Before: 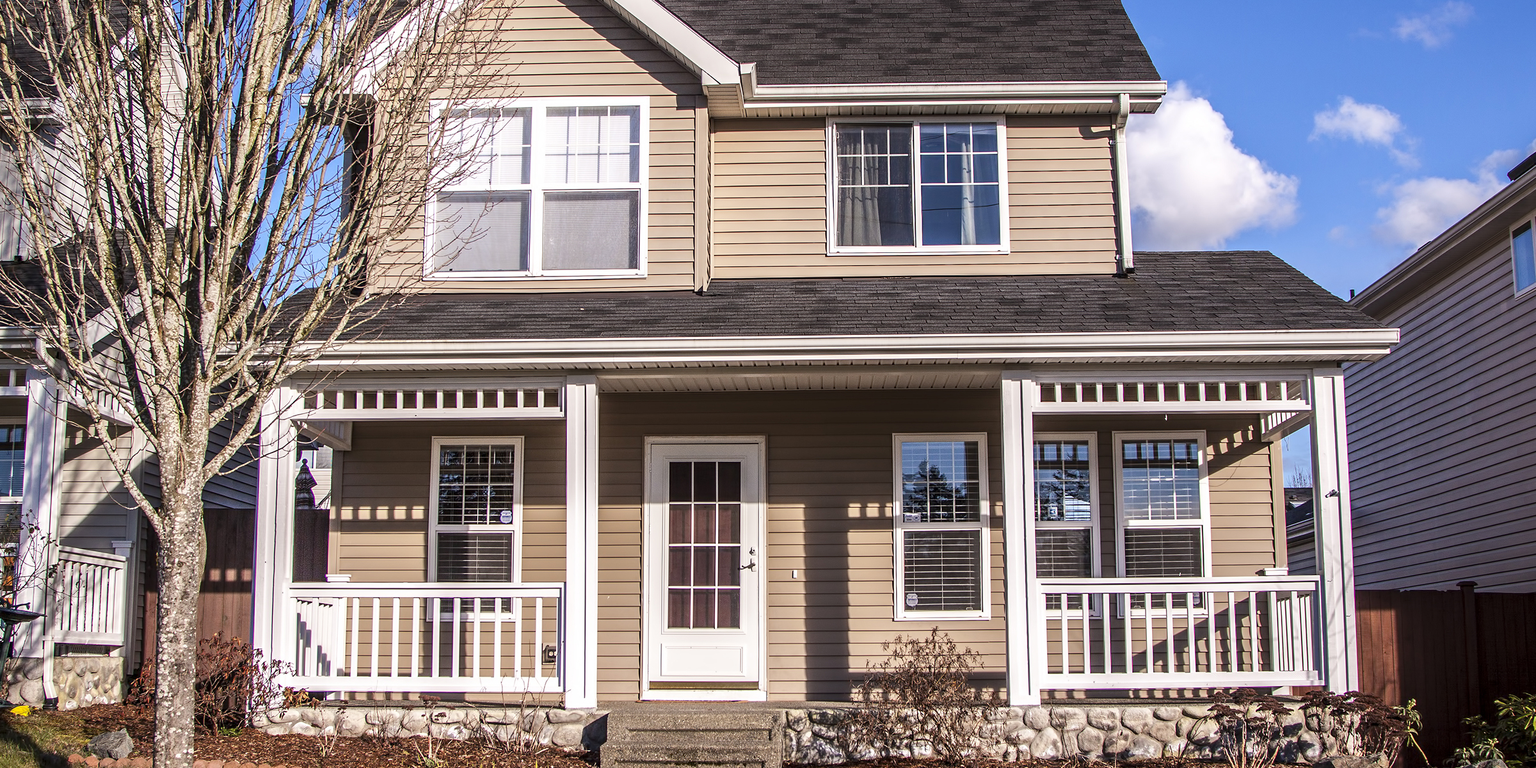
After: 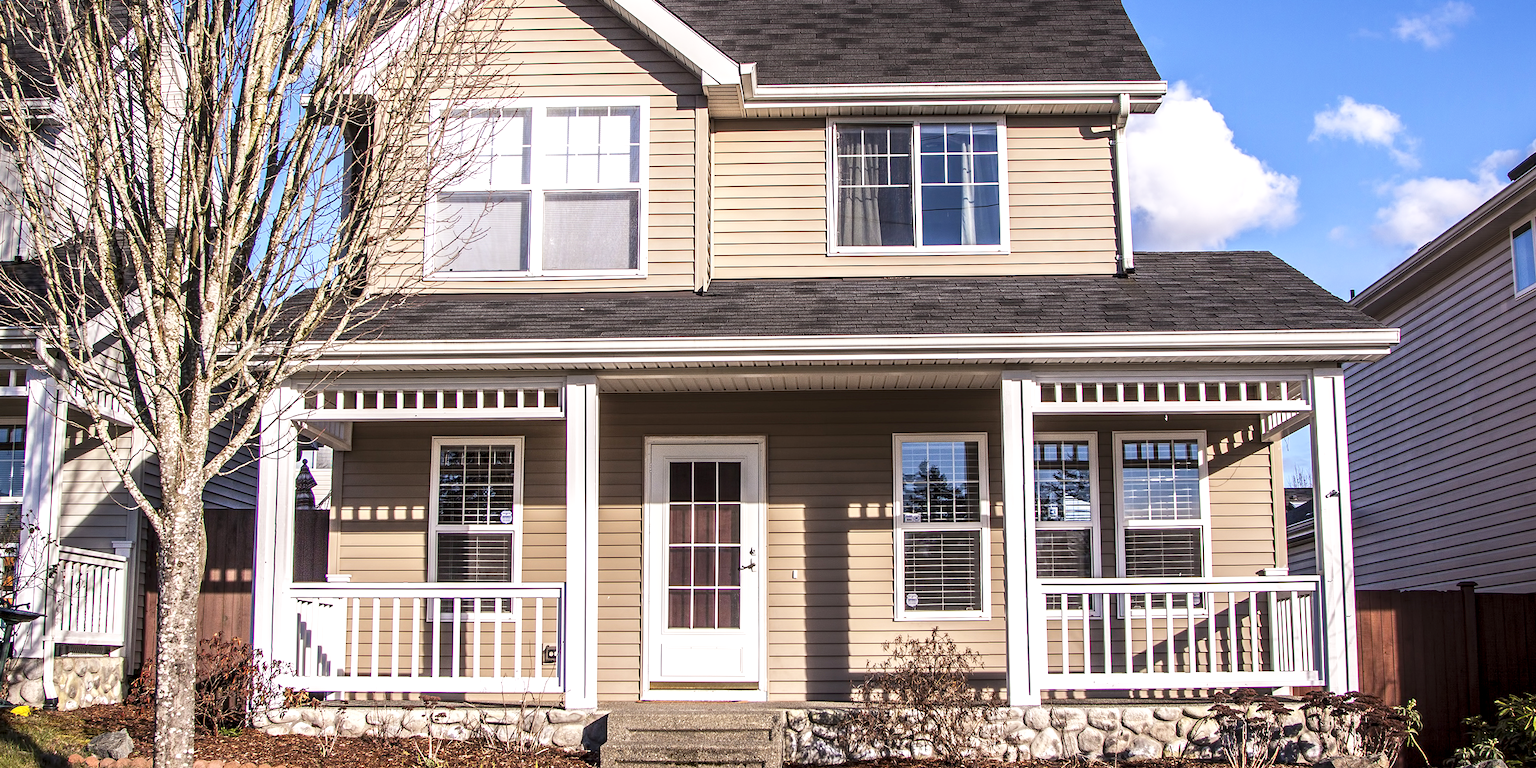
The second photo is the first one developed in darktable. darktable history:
local contrast: highlights 107%, shadows 103%, detail 119%, midtone range 0.2
base curve: curves: ch0 [(0, 0) (0.688, 0.865) (1, 1)], preserve colors none
